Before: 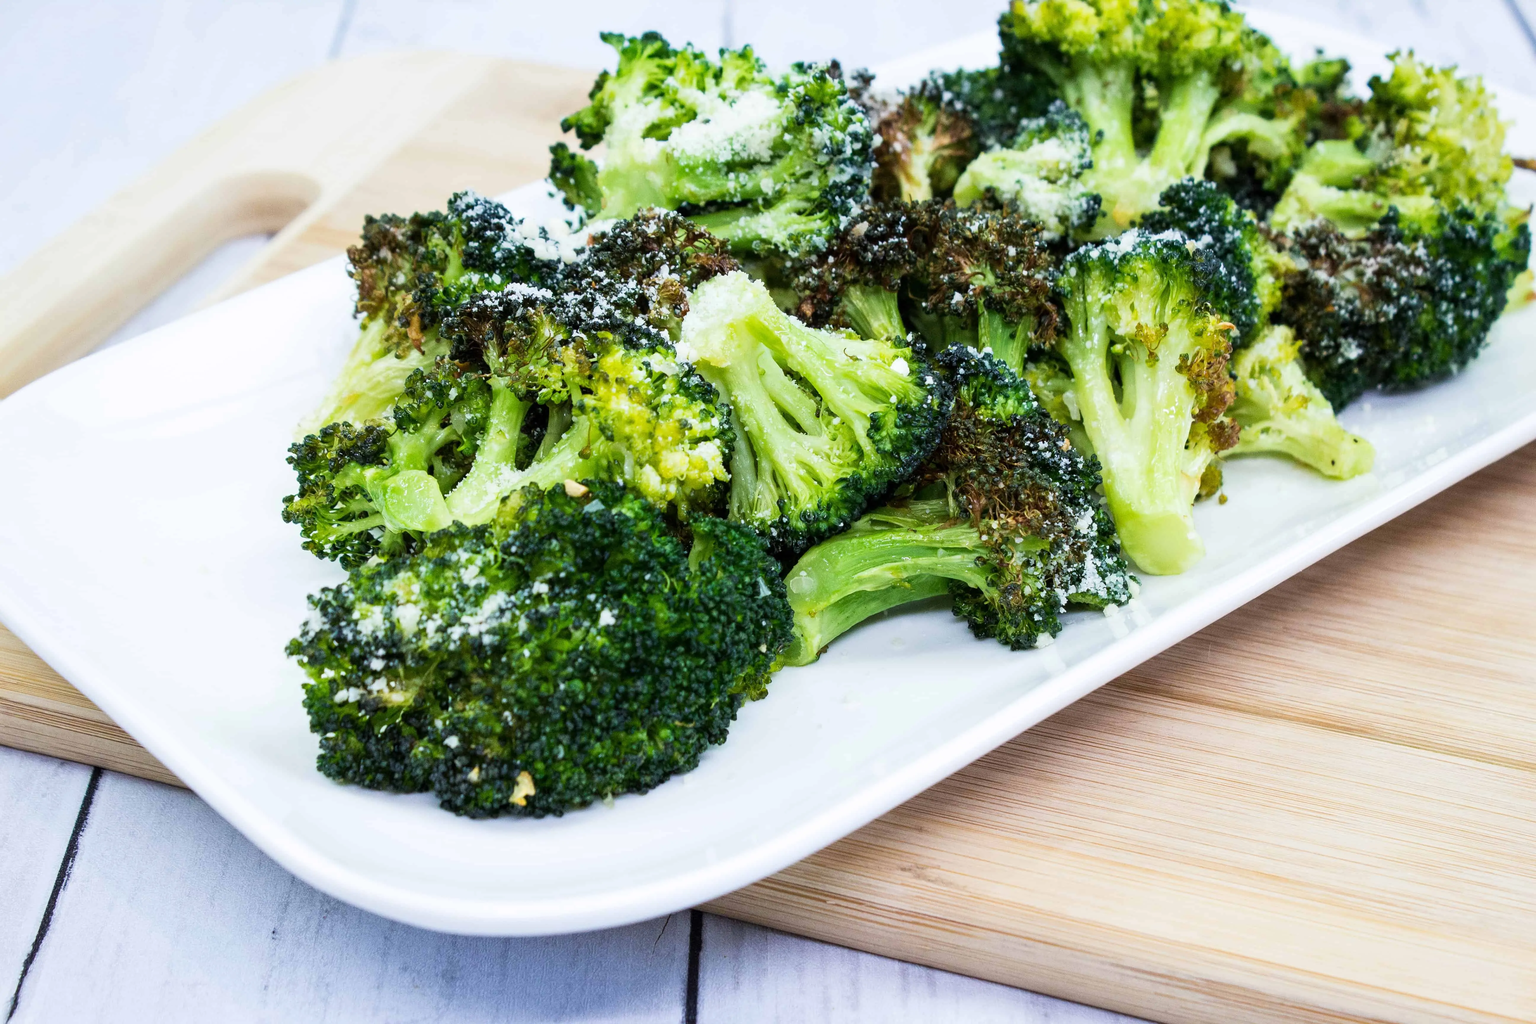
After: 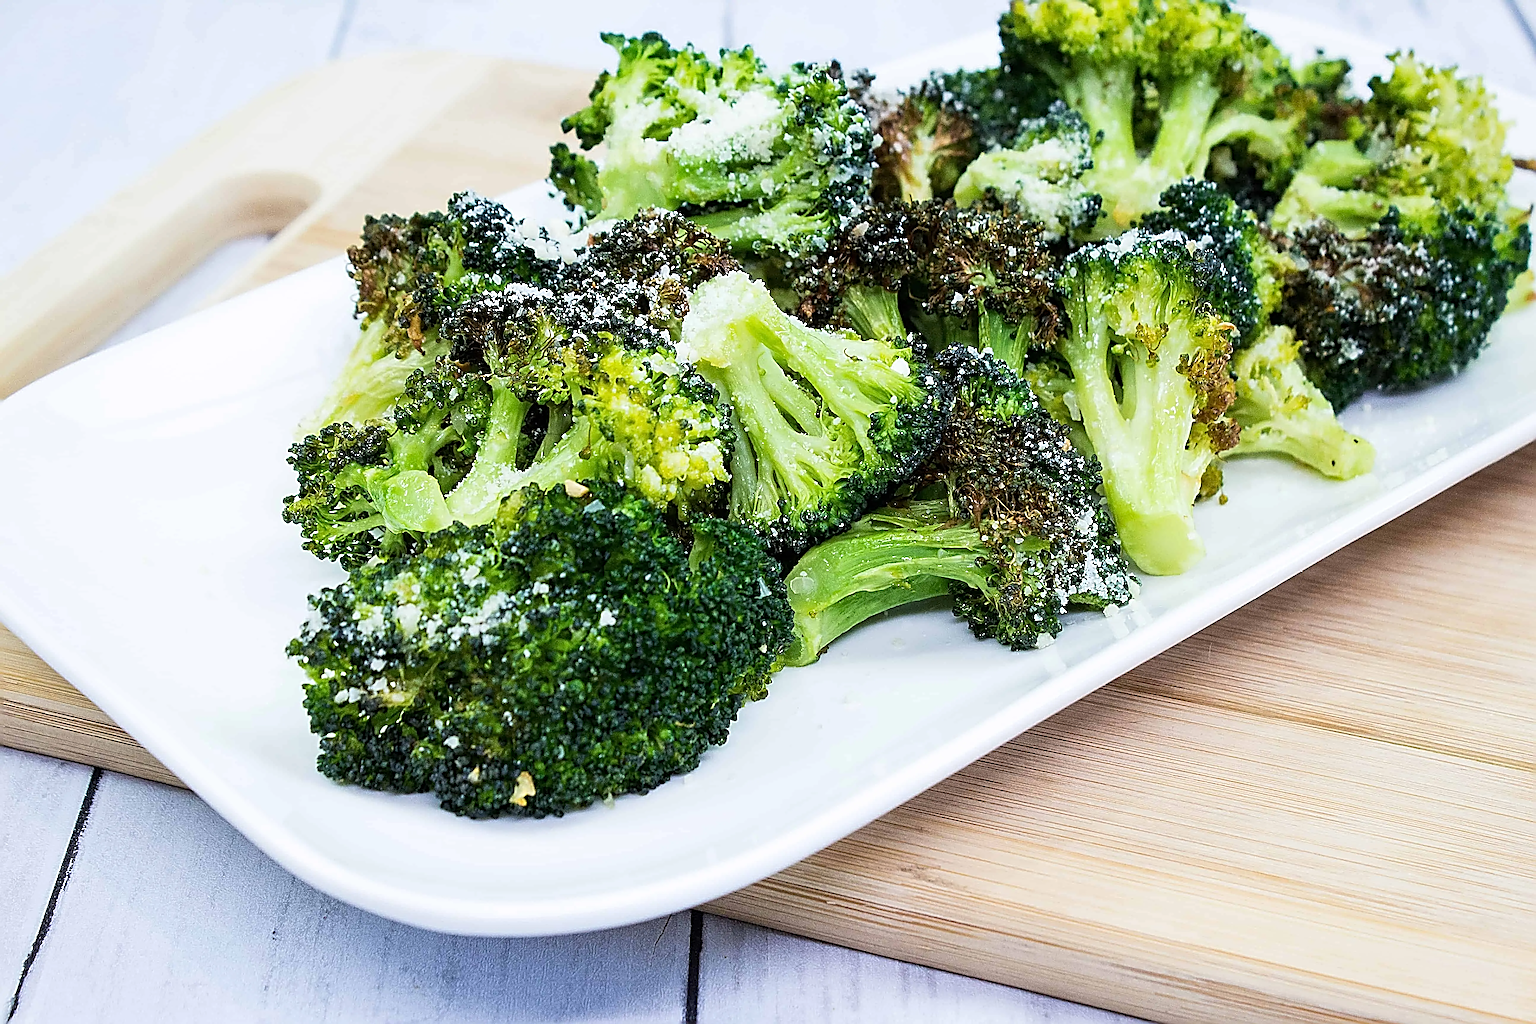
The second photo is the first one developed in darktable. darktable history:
sharpen: radius 4.045, amount 1.996
